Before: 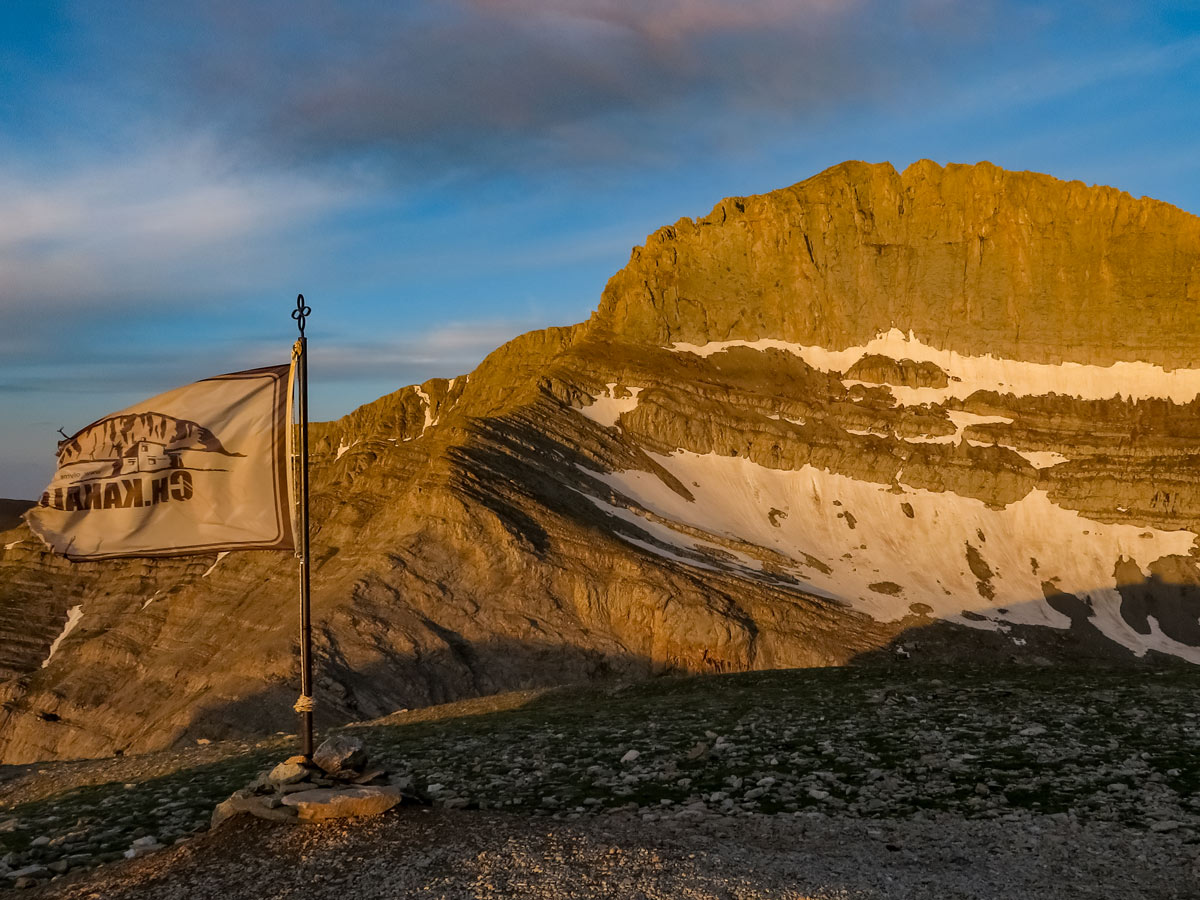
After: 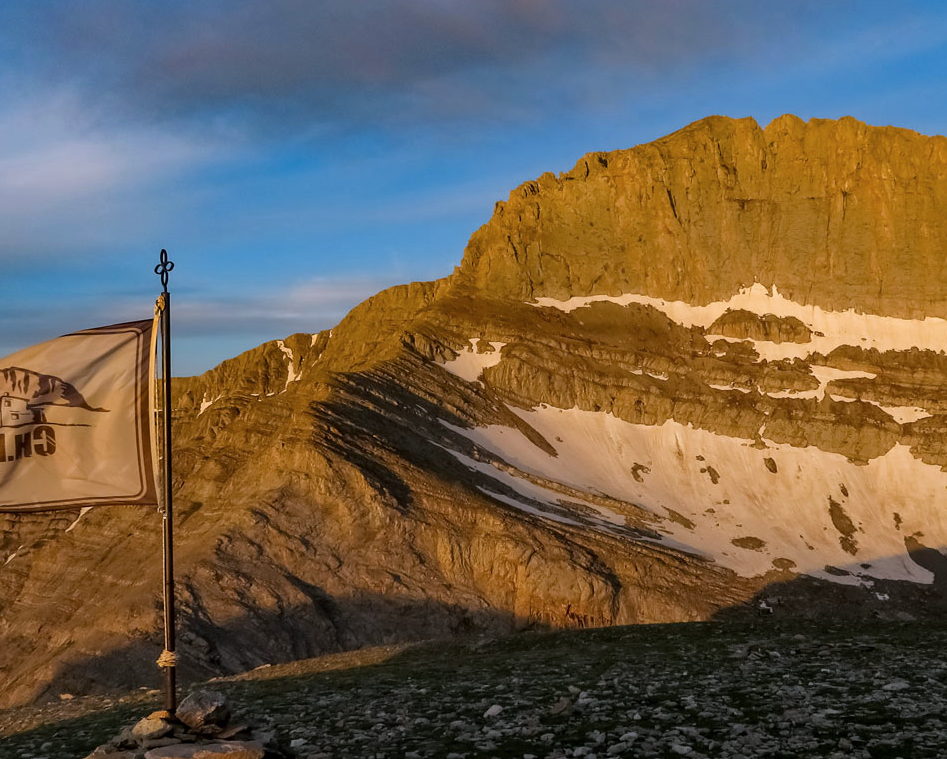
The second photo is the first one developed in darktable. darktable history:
crop: left 11.441%, top 5.098%, right 9.593%, bottom 10.531%
color calibration: gray › normalize channels true, illuminant as shot in camera, x 0.358, y 0.373, temperature 4628.91 K, gamut compression 0.021
